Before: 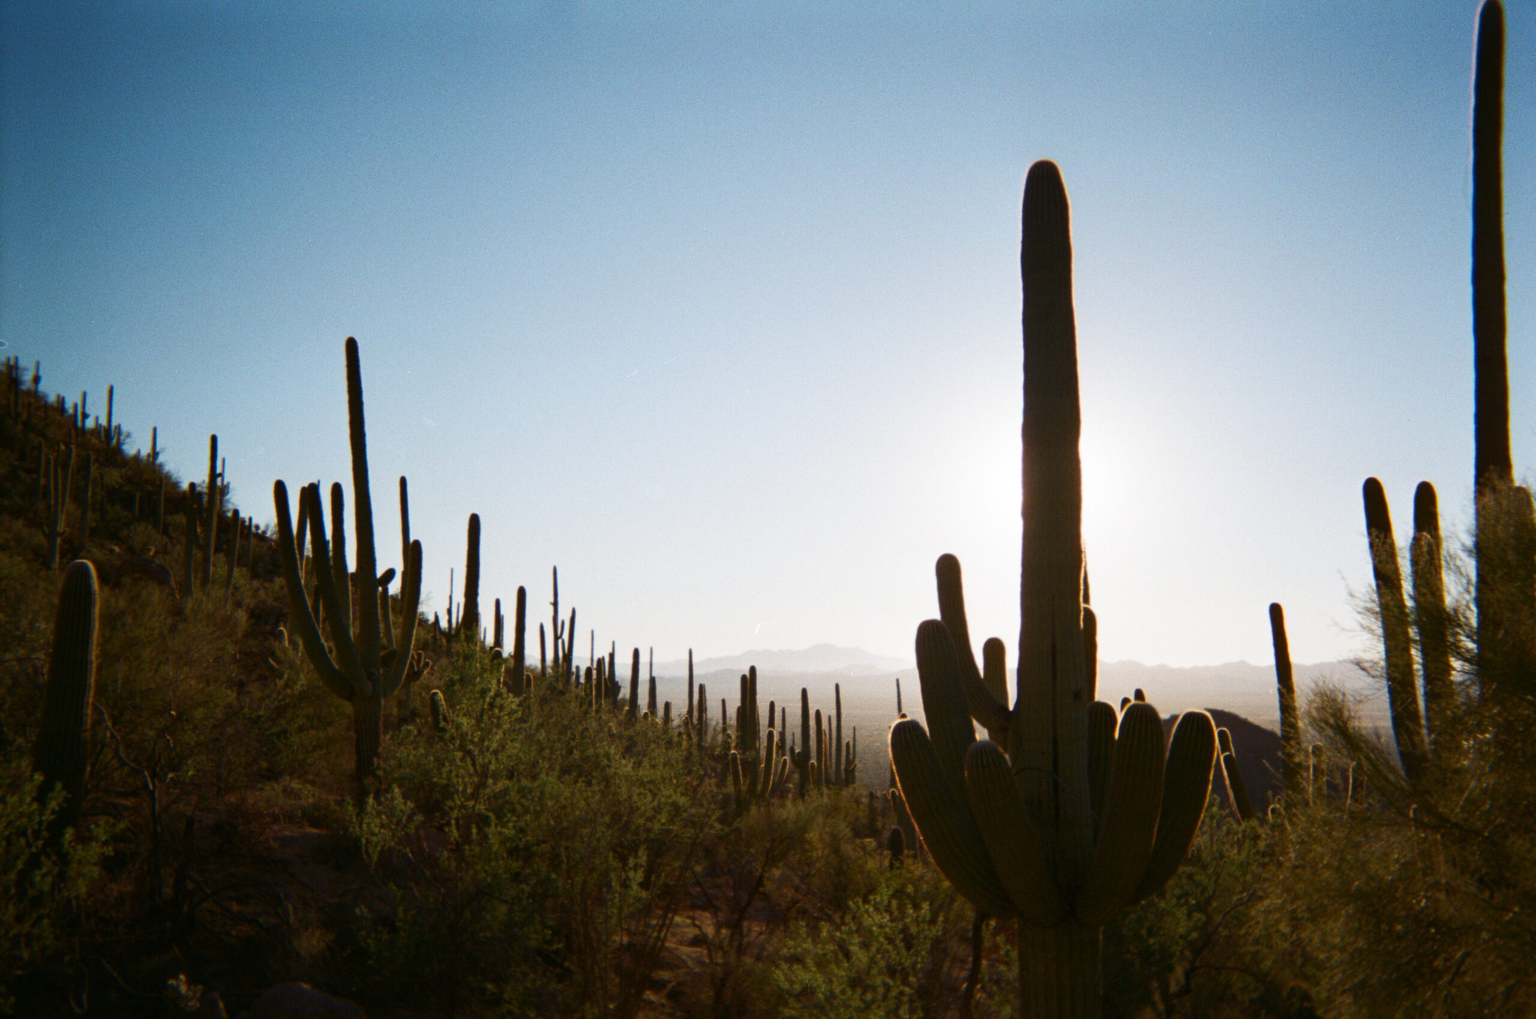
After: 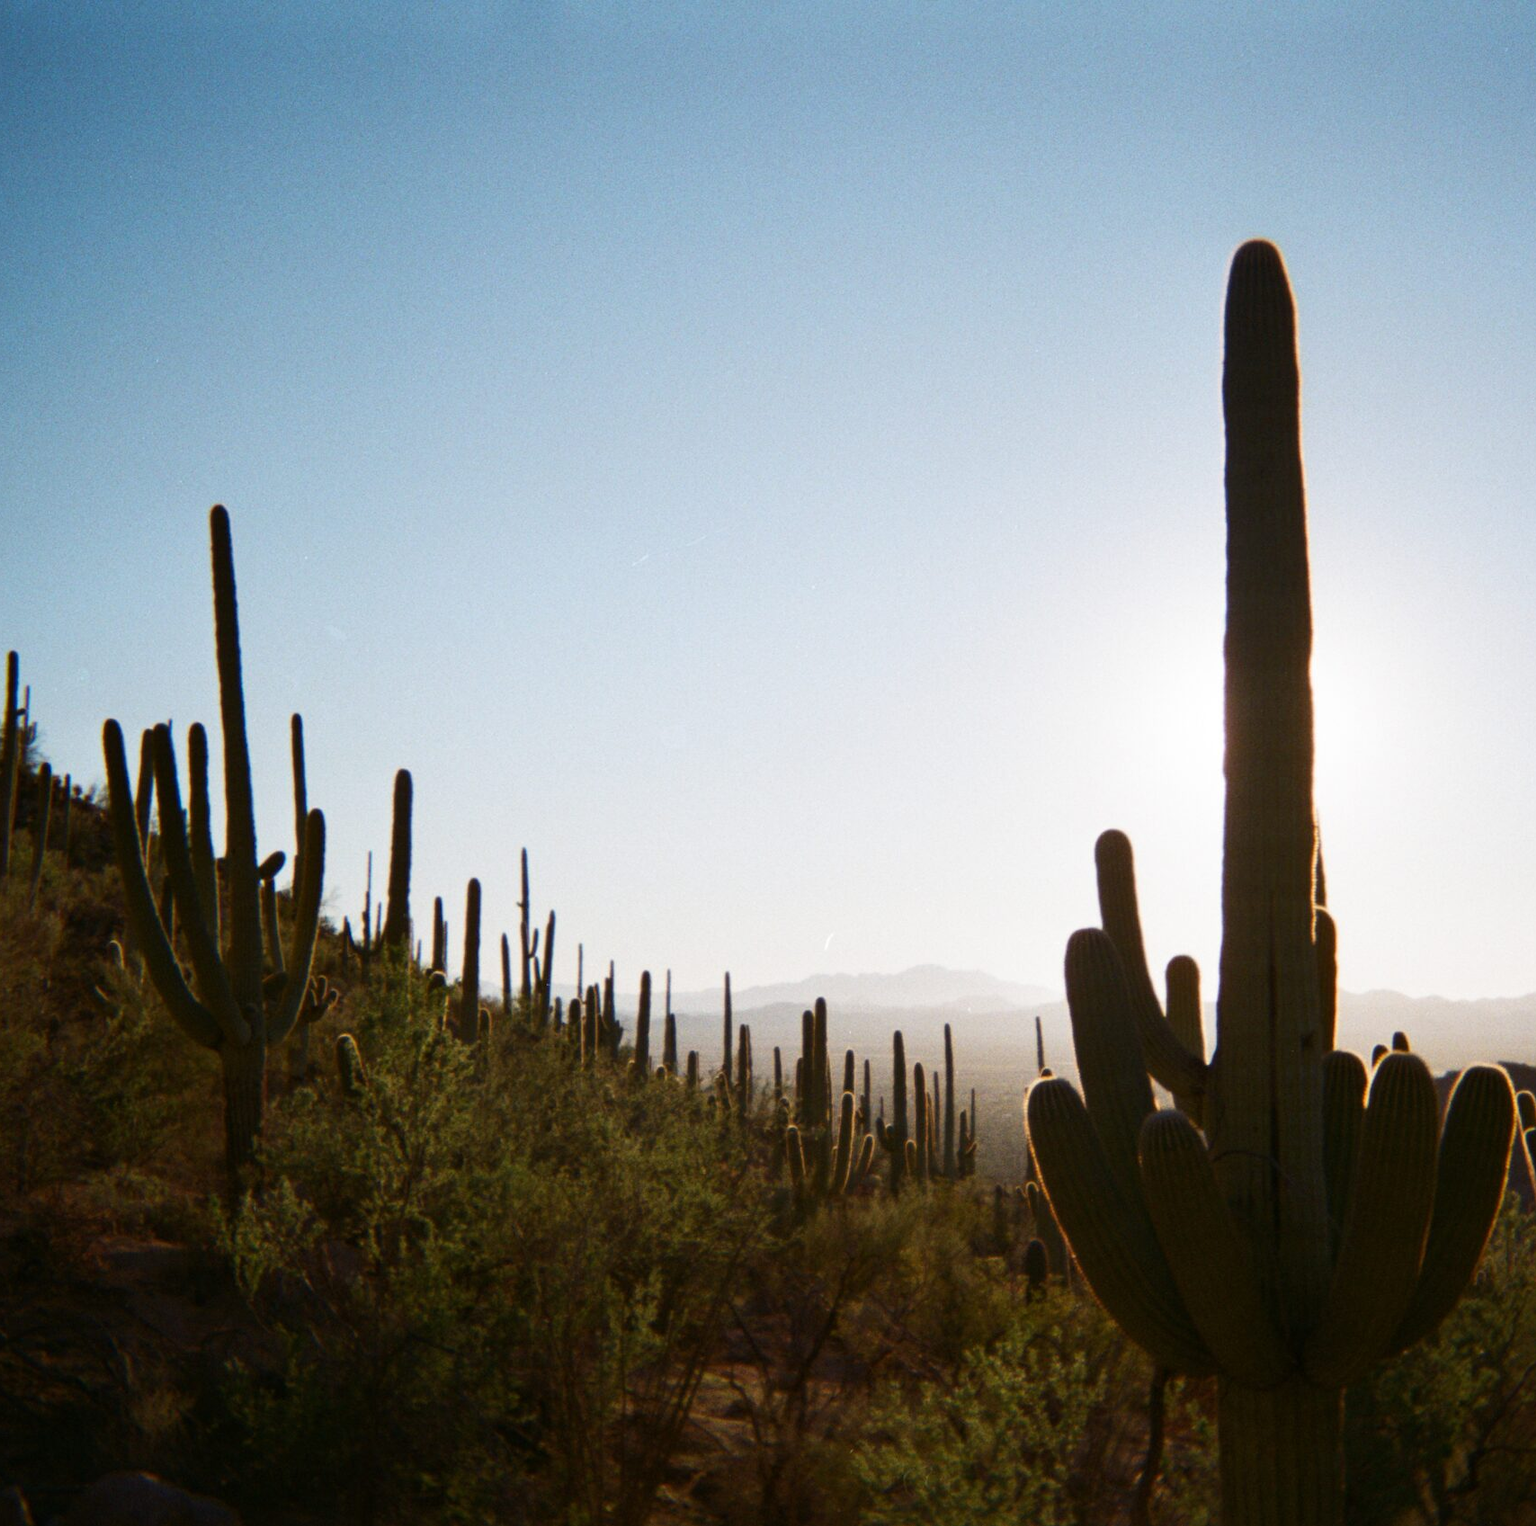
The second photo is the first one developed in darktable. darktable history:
crop and rotate: left 13.38%, right 19.898%
